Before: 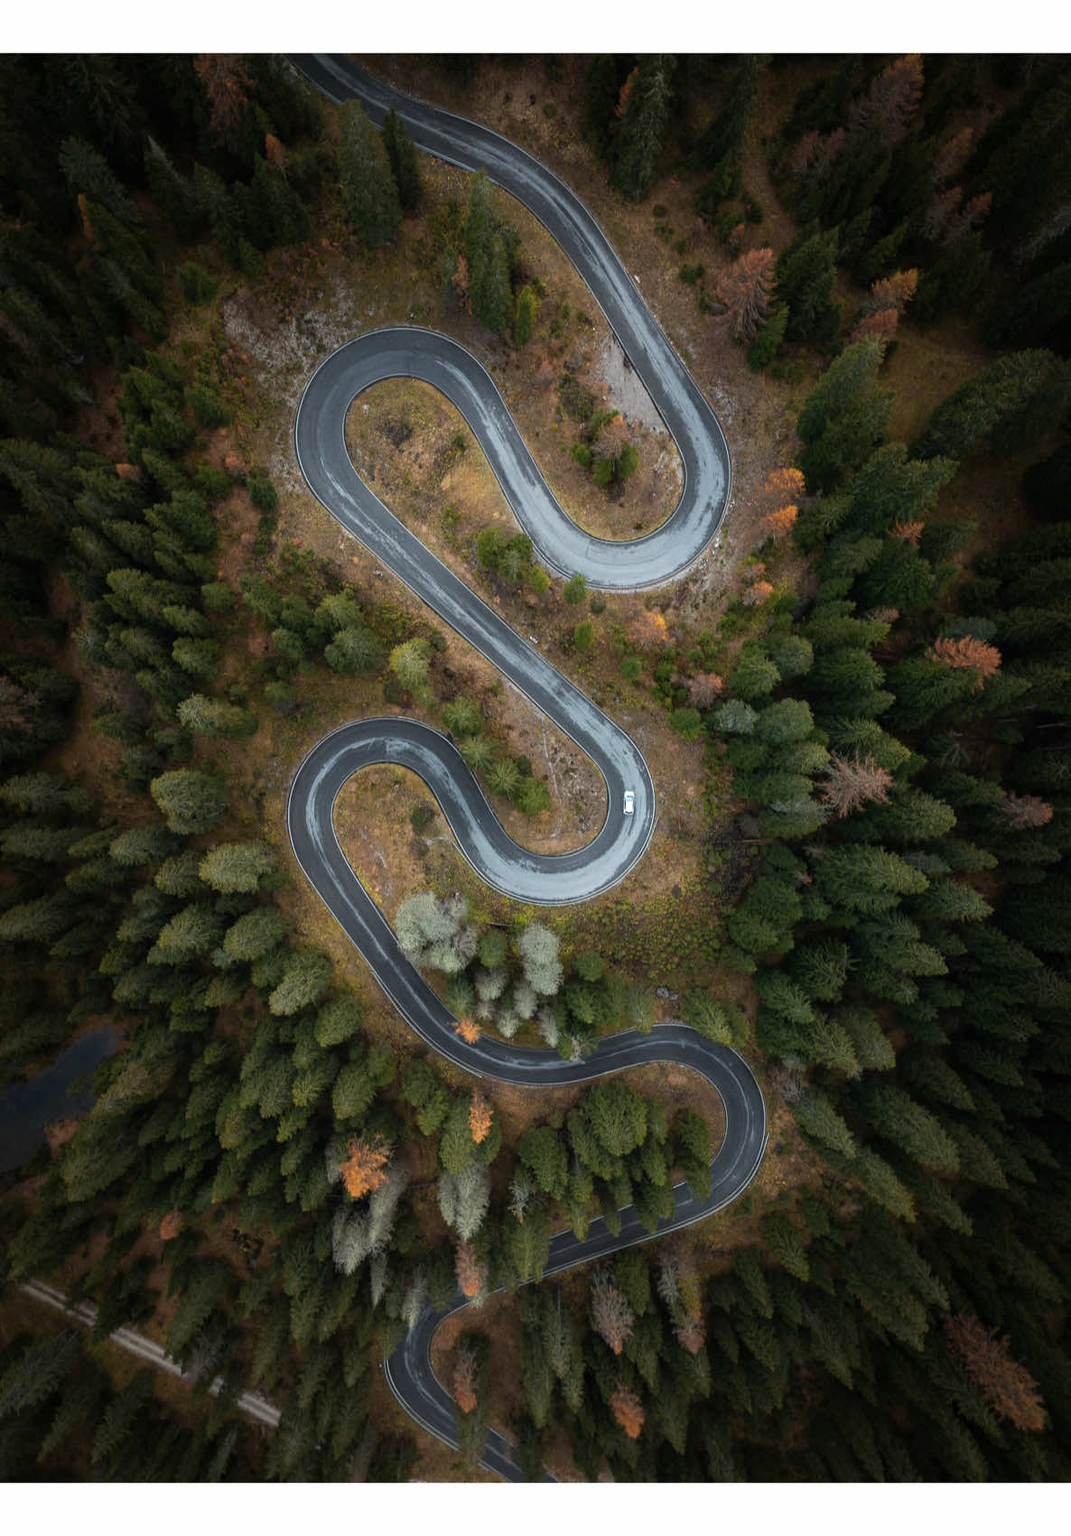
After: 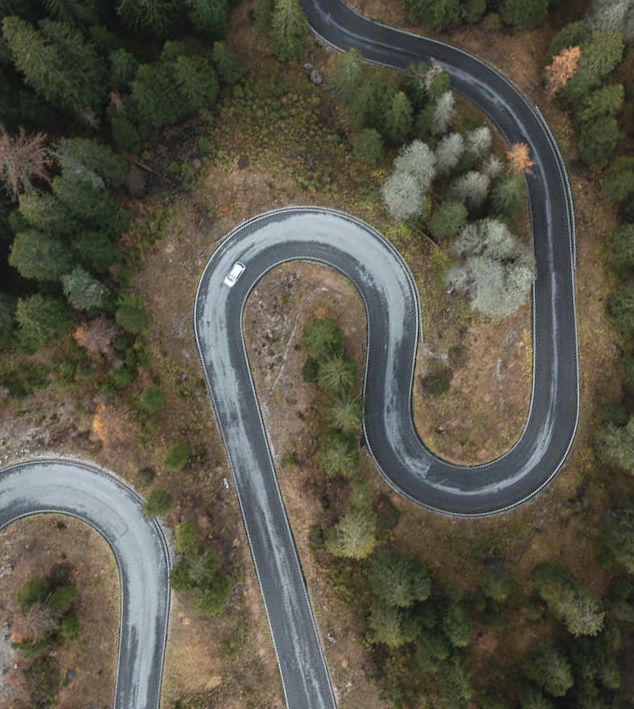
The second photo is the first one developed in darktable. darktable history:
crop and rotate: angle 147.38°, left 9.118%, top 15.637%, right 4.463%, bottom 16.934%
color balance rgb: global offset › luminance 0.487%, linear chroma grading › shadows -1.839%, linear chroma grading › highlights -14.307%, linear chroma grading › global chroma -9.582%, linear chroma grading › mid-tones -10.179%, perceptual saturation grading › global saturation -2.114%, perceptual saturation grading › highlights -7.896%, perceptual saturation grading › mid-tones 8.421%, perceptual saturation grading › shadows 4.557%
